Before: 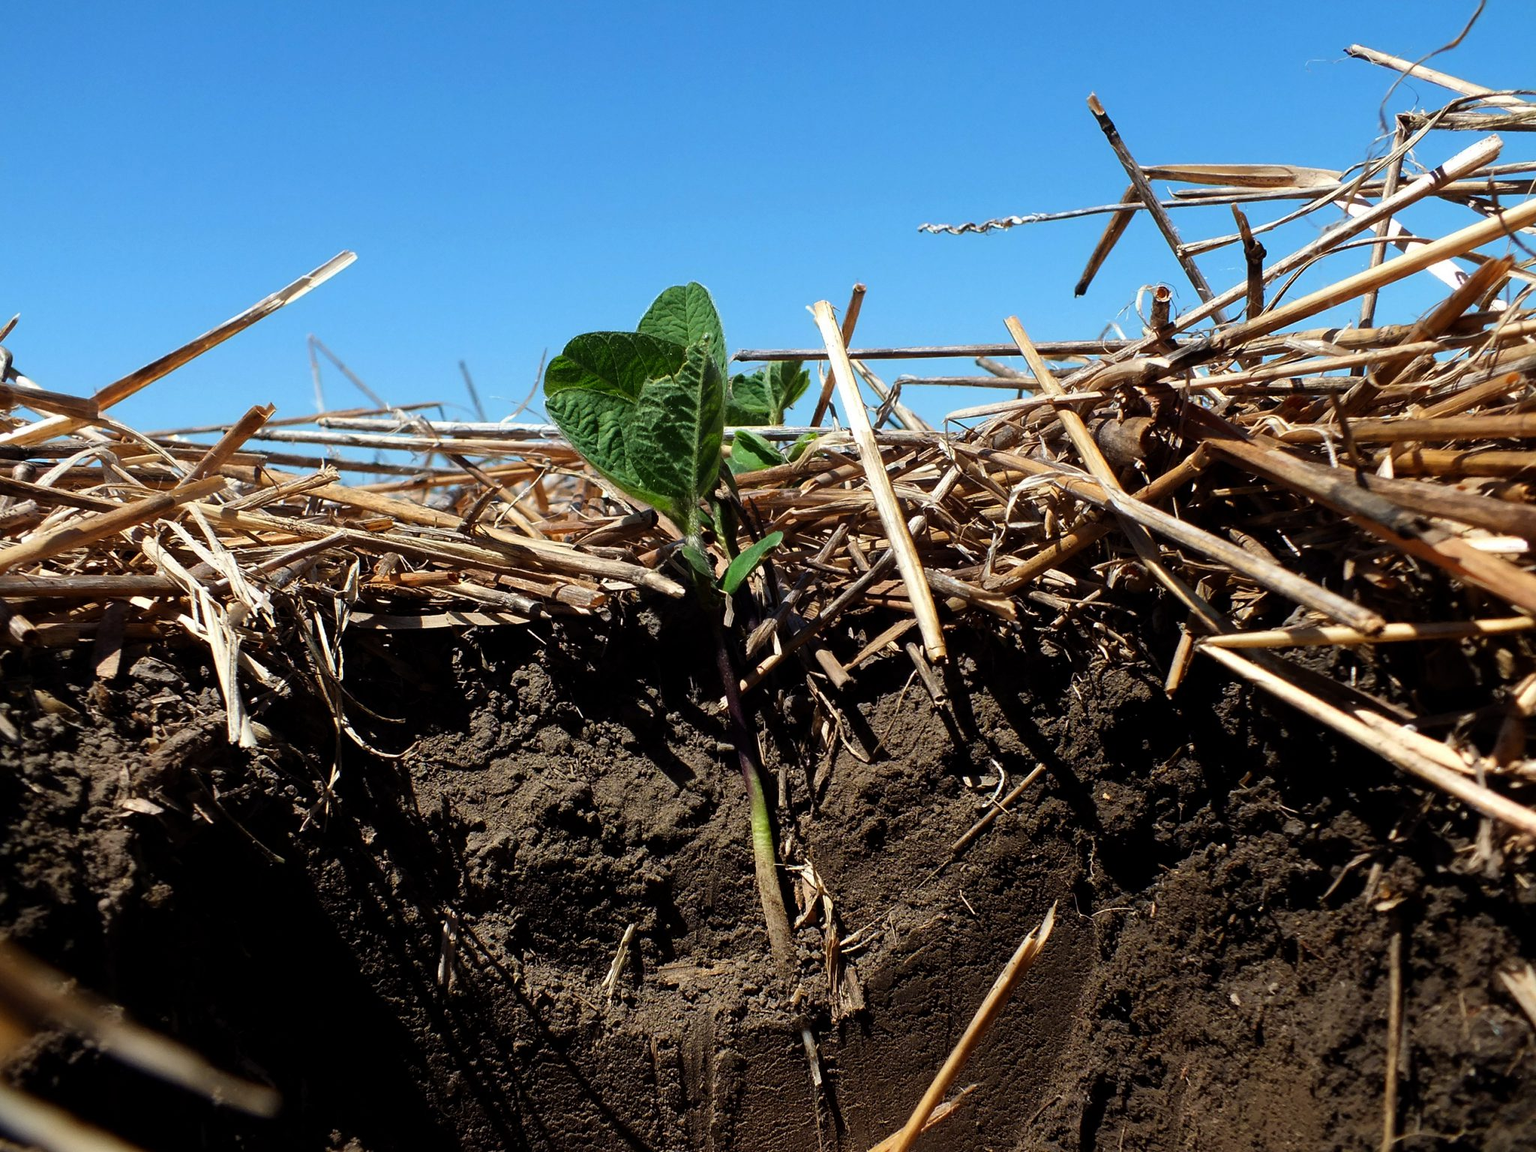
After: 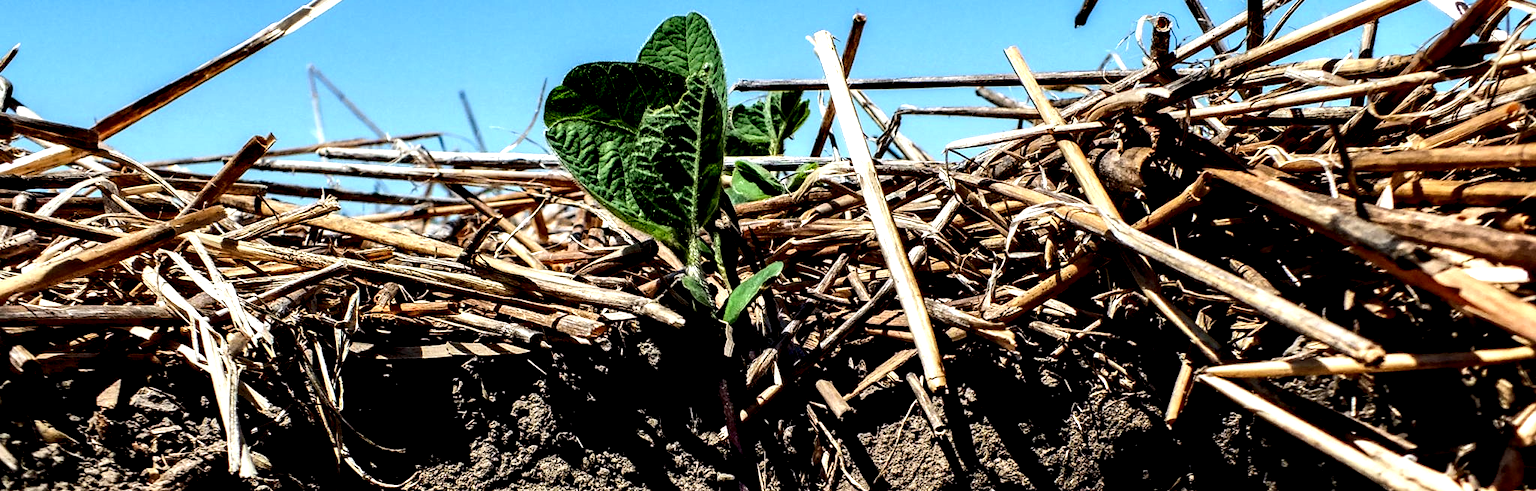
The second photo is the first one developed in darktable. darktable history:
crop and rotate: top 23.448%, bottom 33.885%
local contrast: shadows 163%, detail 225%
base curve: curves: ch0 [(0, 0) (0.073, 0.04) (0.157, 0.139) (0.492, 0.492) (0.758, 0.758) (1, 1)]
levels: levels [0, 0.43, 0.984]
